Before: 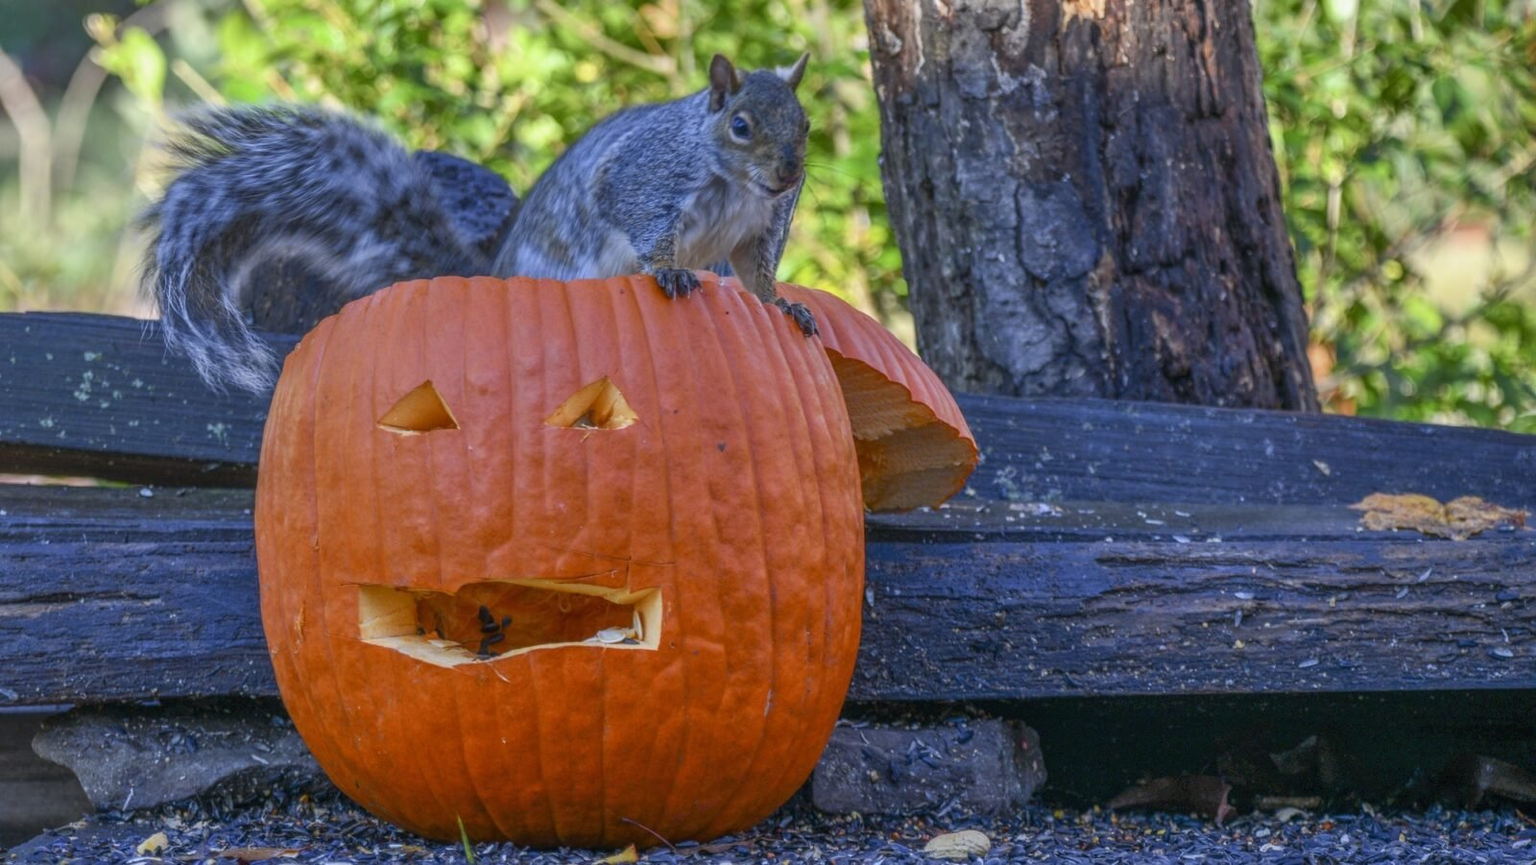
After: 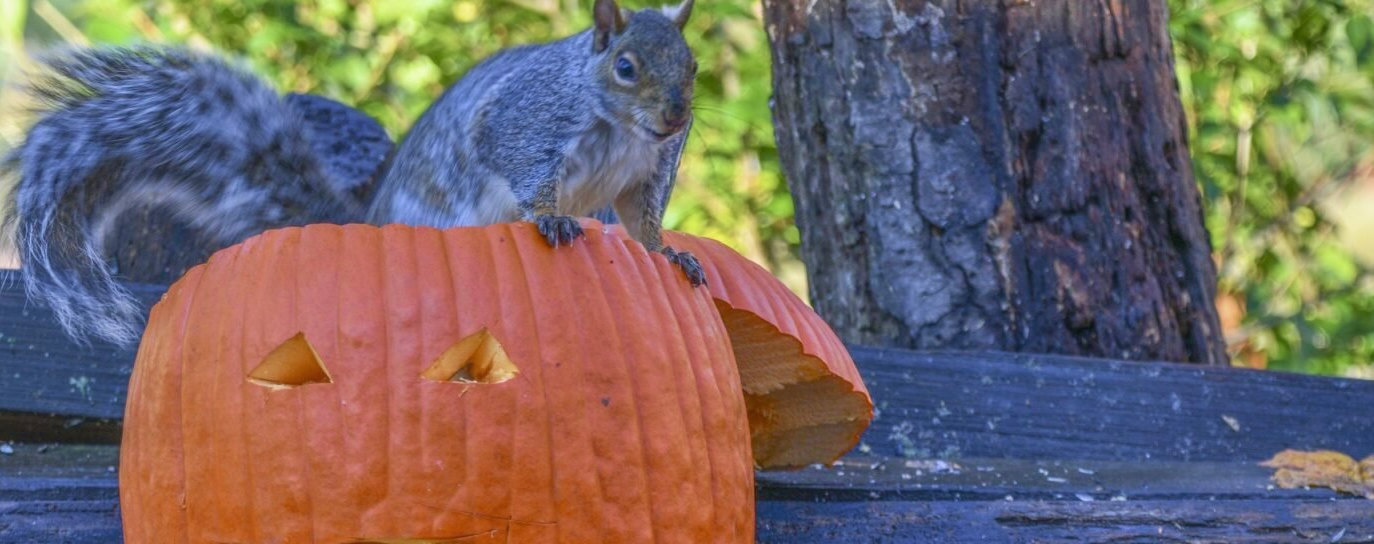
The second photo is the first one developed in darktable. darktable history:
crop and rotate: left 9.231%, top 7.148%, right 4.841%, bottom 32.403%
velvia: on, module defaults
contrast brightness saturation: saturation -0.045
levels: levels [0, 0.478, 1]
